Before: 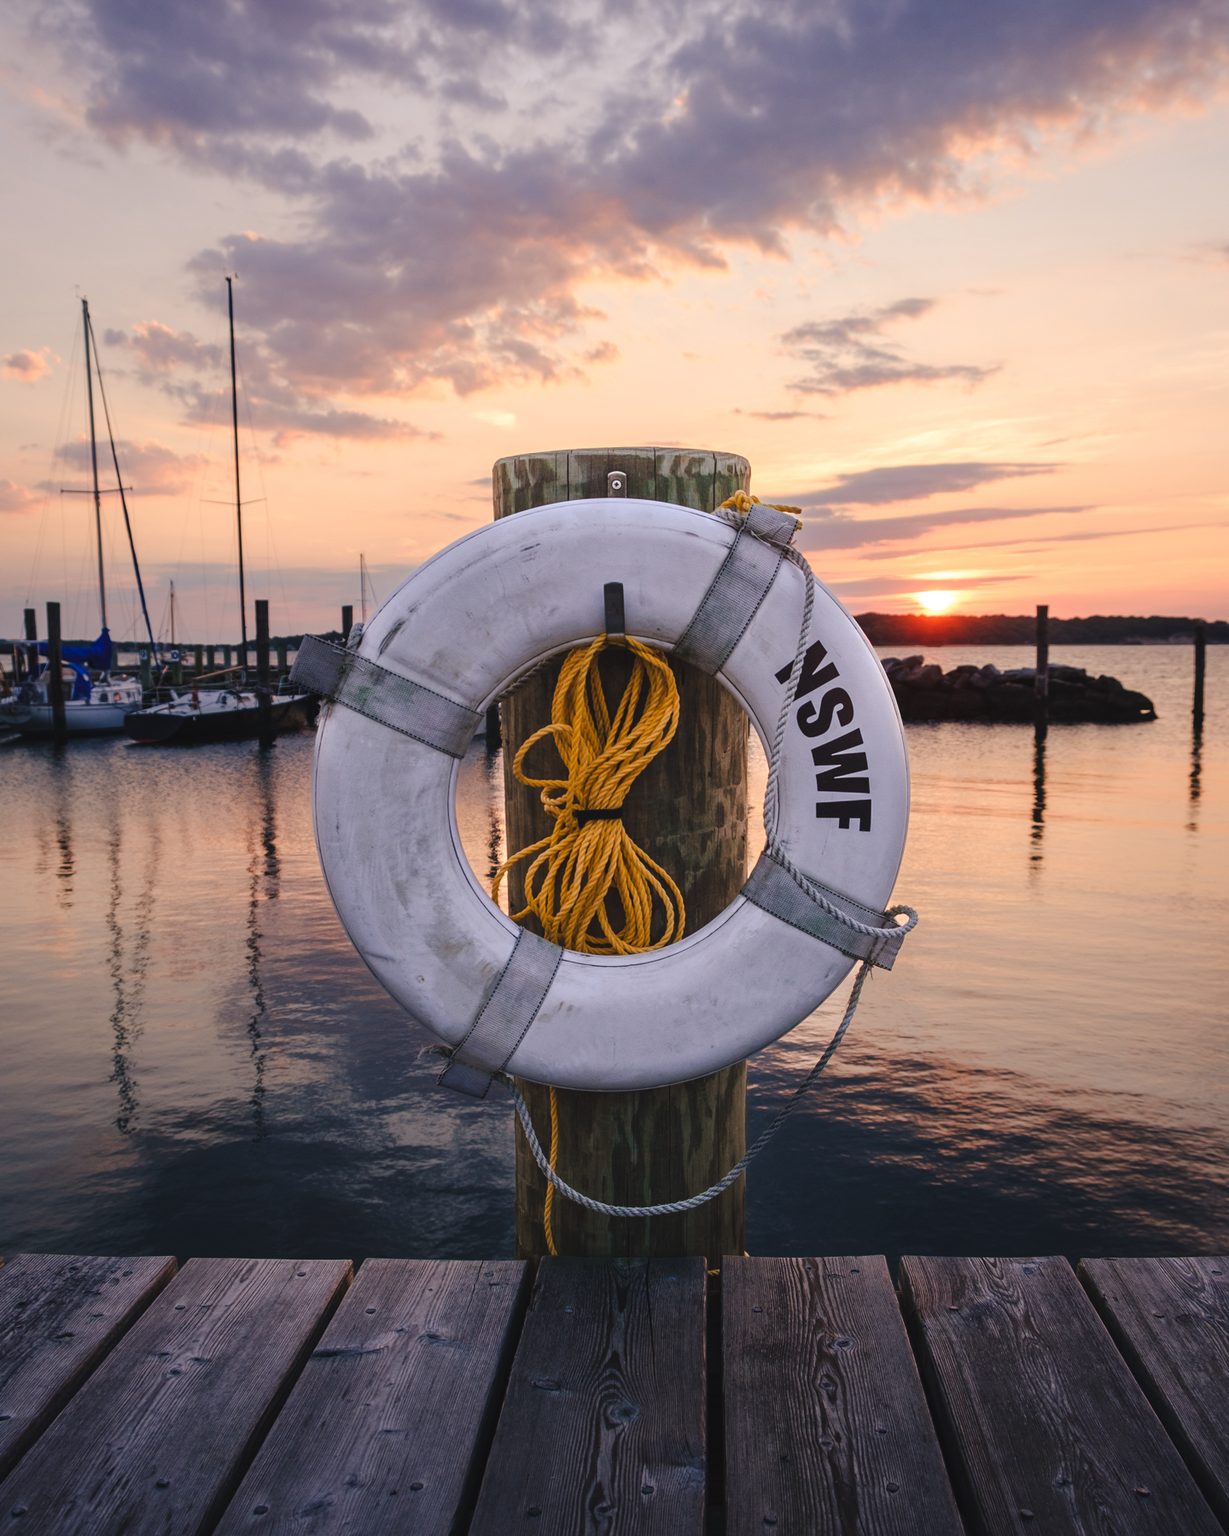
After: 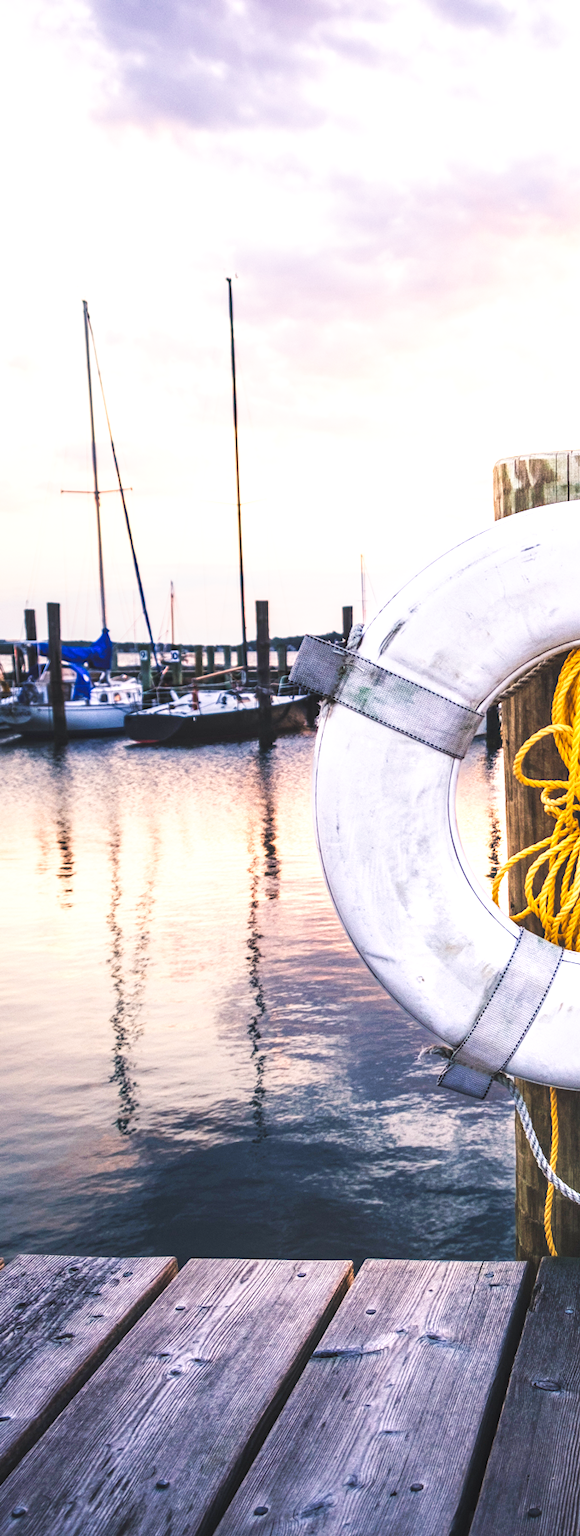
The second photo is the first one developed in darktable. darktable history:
exposure: black level correction 0, exposure 1.384 EV, compensate exposure bias true, compensate highlight preservation false
tone curve: curves: ch0 [(0, 0) (0.003, 0.011) (0.011, 0.02) (0.025, 0.032) (0.044, 0.046) (0.069, 0.071) (0.1, 0.107) (0.136, 0.144) (0.177, 0.189) (0.224, 0.244) (0.277, 0.309) (0.335, 0.398) (0.399, 0.477) (0.468, 0.583) (0.543, 0.675) (0.623, 0.772) (0.709, 0.855) (0.801, 0.926) (0.898, 0.979) (1, 1)], preserve colors none
crop and rotate: left 0.033%, top 0%, right 52.741%
local contrast: detail 130%
